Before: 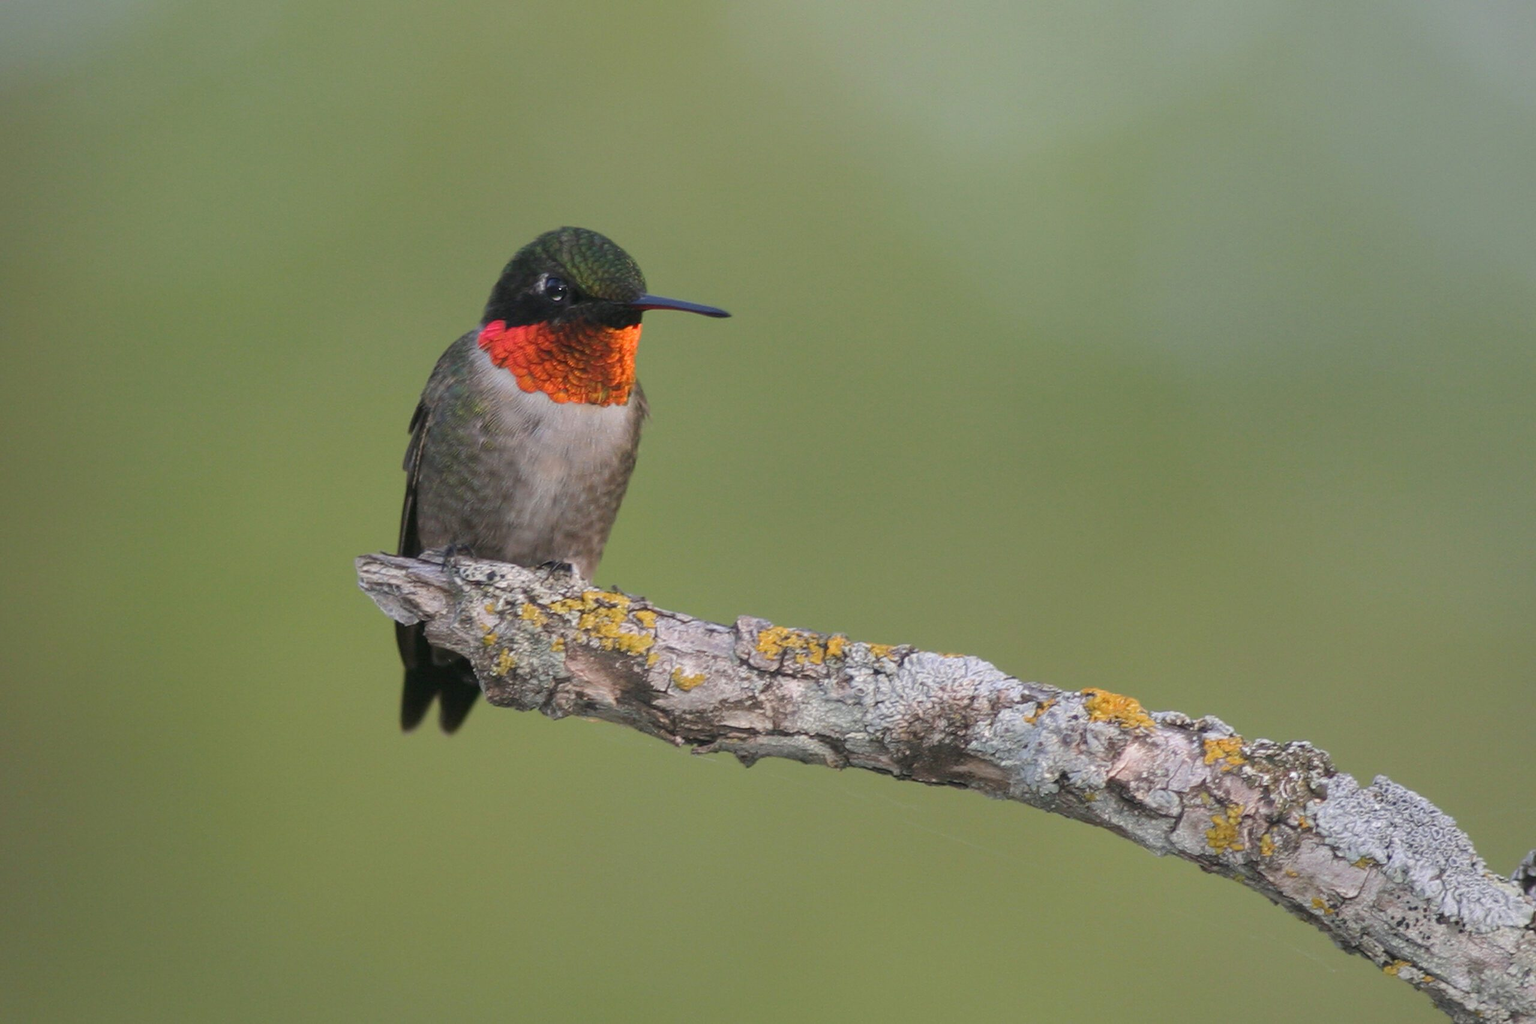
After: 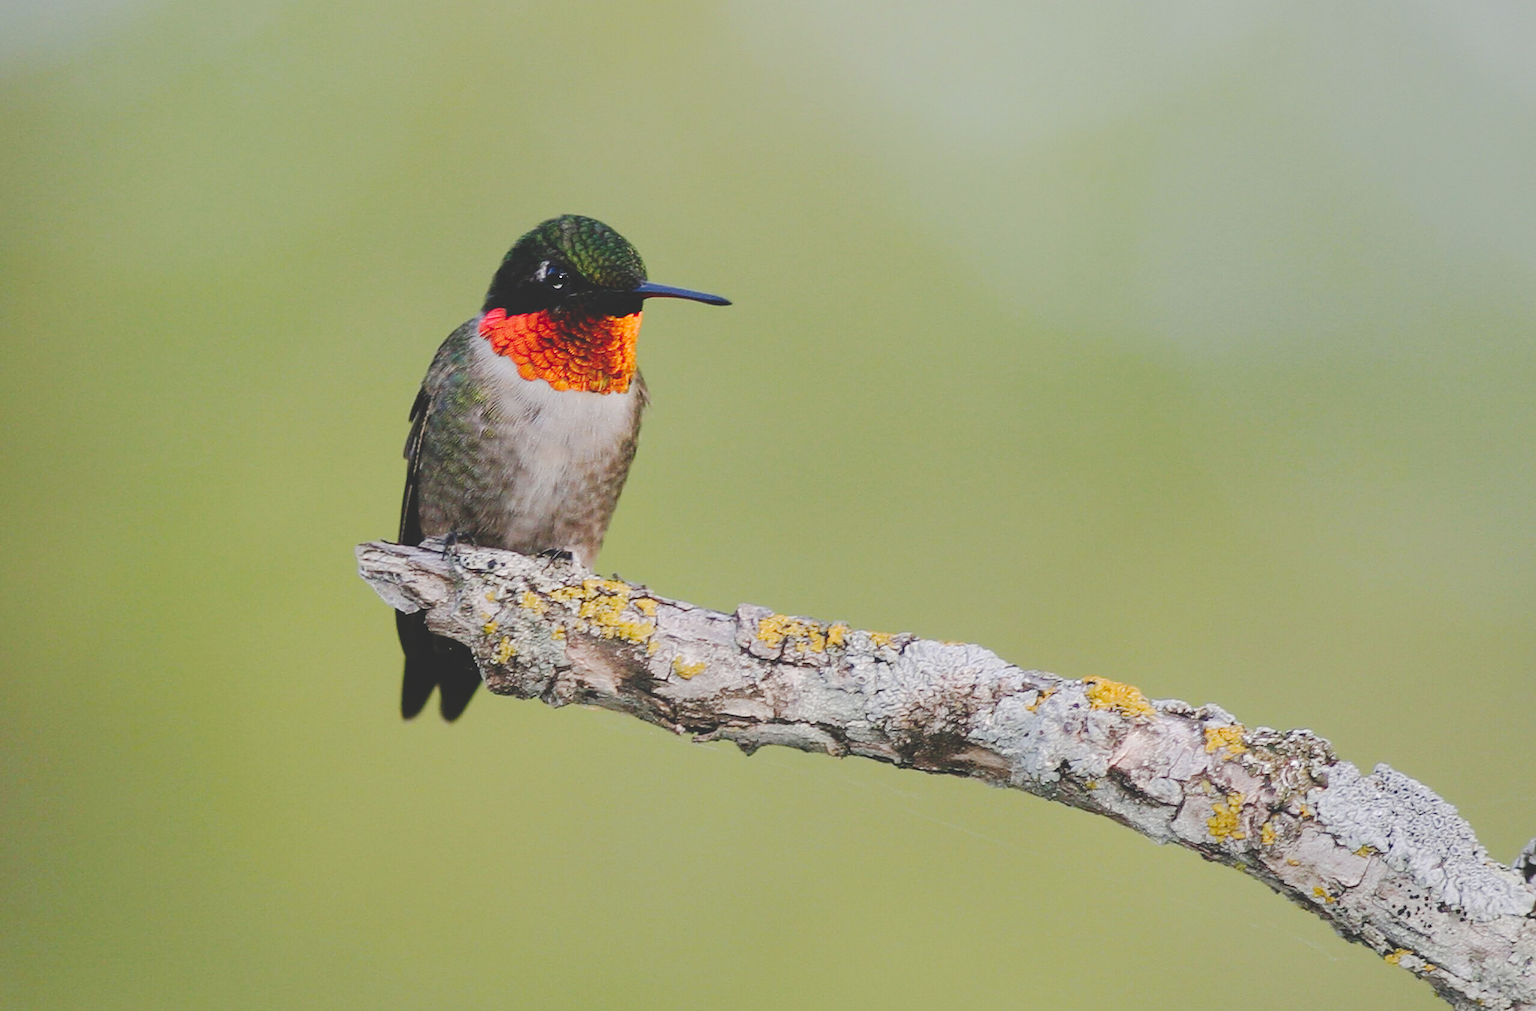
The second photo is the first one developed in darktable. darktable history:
sharpen: on, module defaults
crop: top 1.244%, right 0.041%
exposure: compensate exposure bias true, compensate highlight preservation false
tone curve: curves: ch0 [(0, 0) (0.003, 0.169) (0.011, 0.169) (0.025, 0.169) (0.044, 0.173) (0.069, 0.178) (0.1, 0.183) (0.136, 0.185) (0.177, 0.197) (0.224, 0.227) (0.277, 0.292) (0.335, 0.391) (0.399, 0.491) (0.468, 0.592) (0.543, 0.672) (0.623, 0.734) (0.709, 0.785) (0.801, 0.844) (0.898, 0.893) (1, 1)], preserve colors none
